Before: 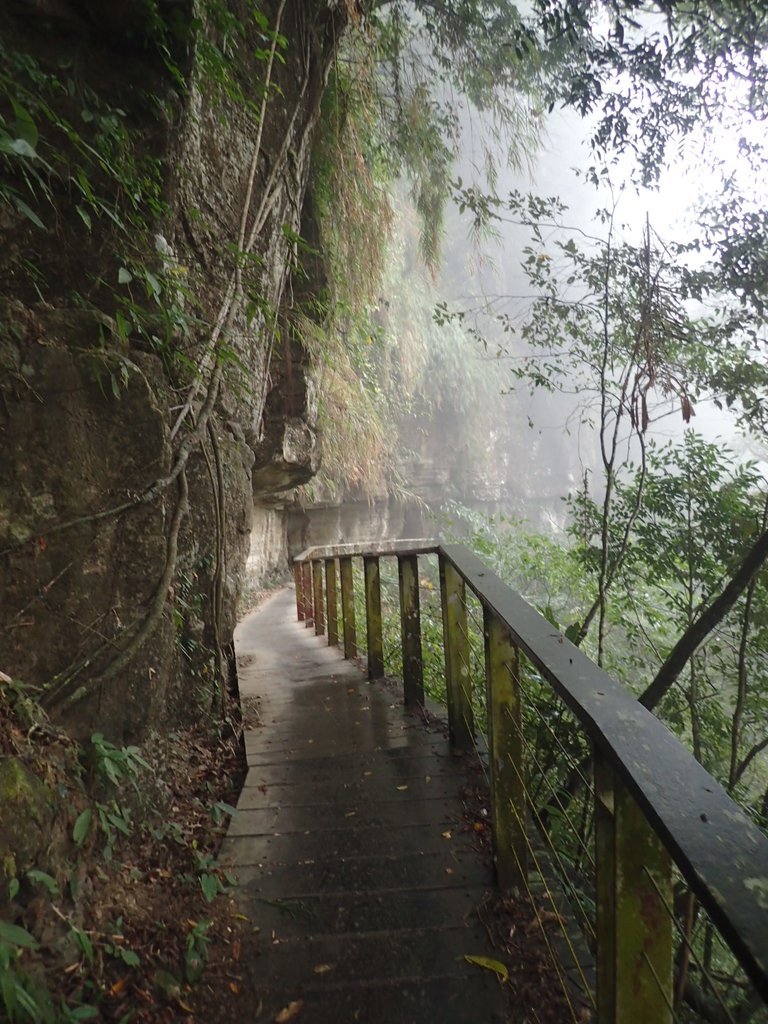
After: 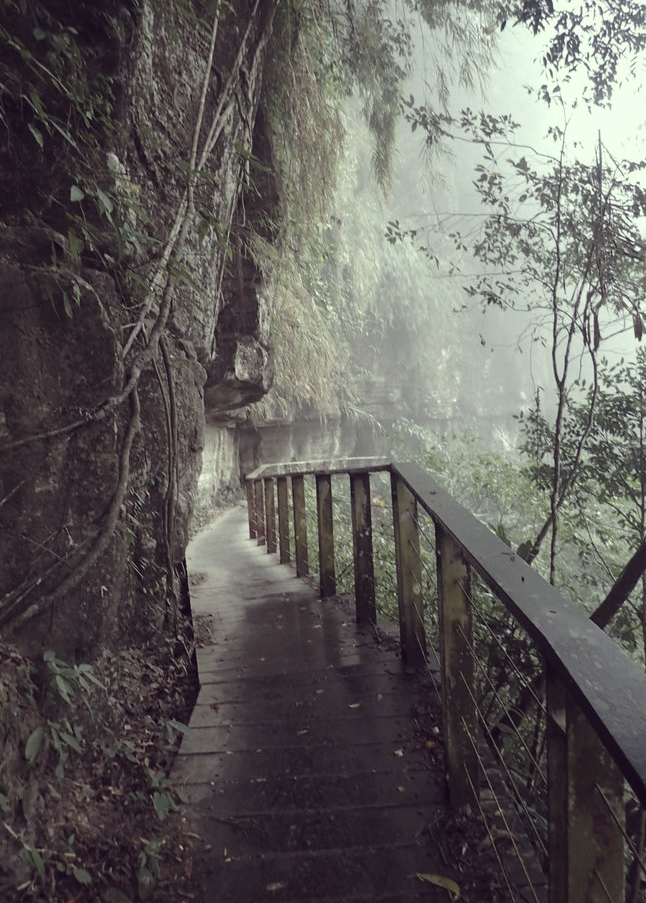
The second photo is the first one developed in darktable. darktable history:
color correction: highlights a* -20.36, highlights b* 20.64, shadows a* 19.68, shadows b* -20.39, saturation 0.422
crop: left 6.286%, top 8.058%, right 9.539%, bottom 3.751%
